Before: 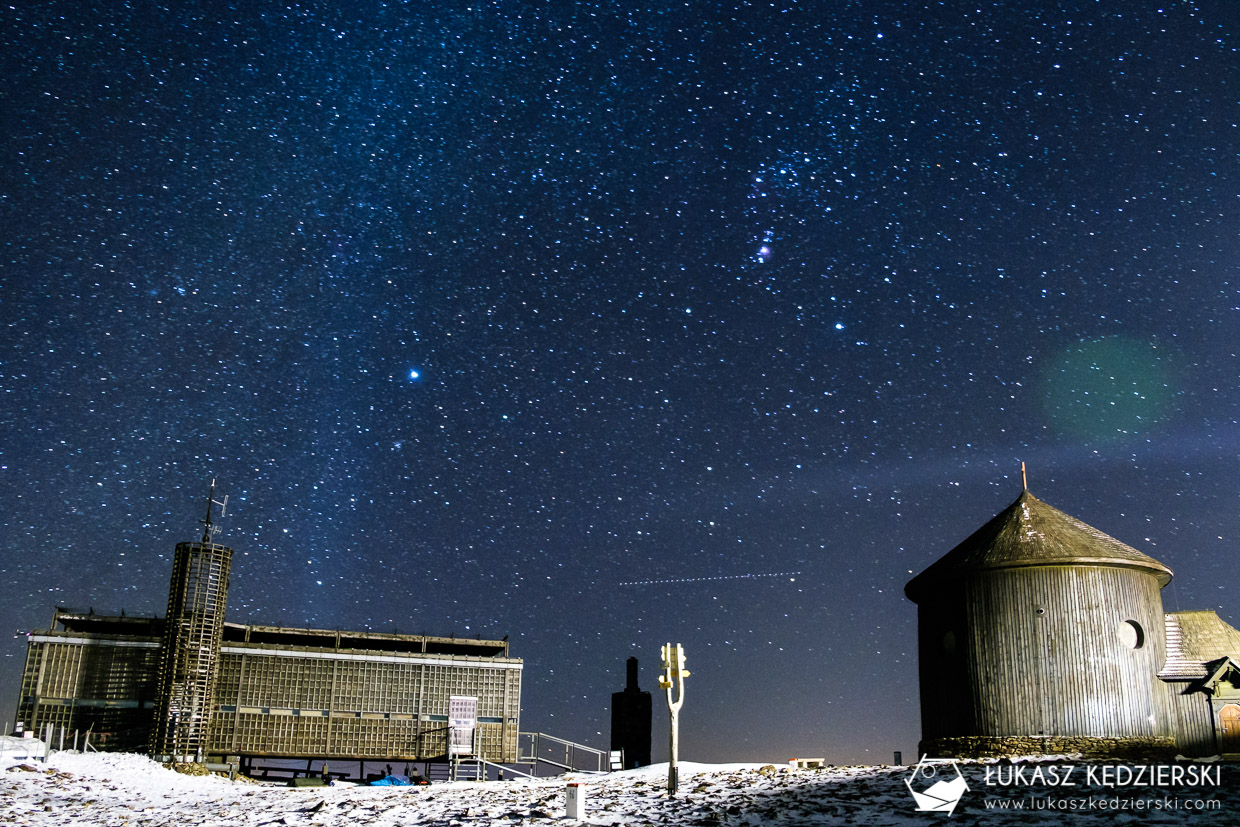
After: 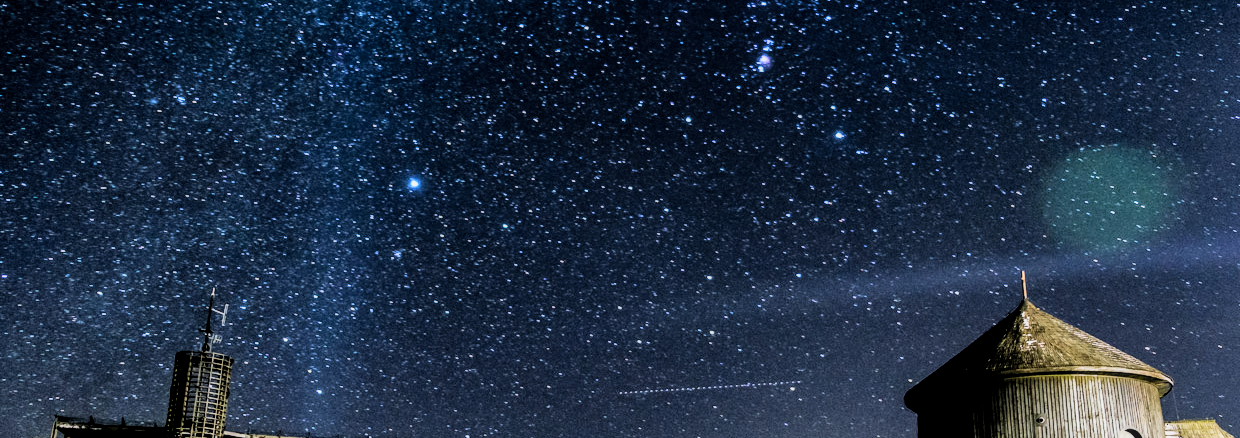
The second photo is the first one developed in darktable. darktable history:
haze removal: compatibility mode true, adaptive false
exposure: exposure 0.206 EV, compensate highlight preservation false
local contrast: on, module defaults
crop and rotate: top 23.176%, bottom 23.828%
tone equalizer: on, module defaults
filmic rgb: black relative exposure -5.1 EV, white relative exposure 3.95 EV, hardness 2.88, contrast 1.299, highlights saturation mix -29.7%
shadows and highlights: shadows 37.72, highlights -26.6, soften with gaussian
